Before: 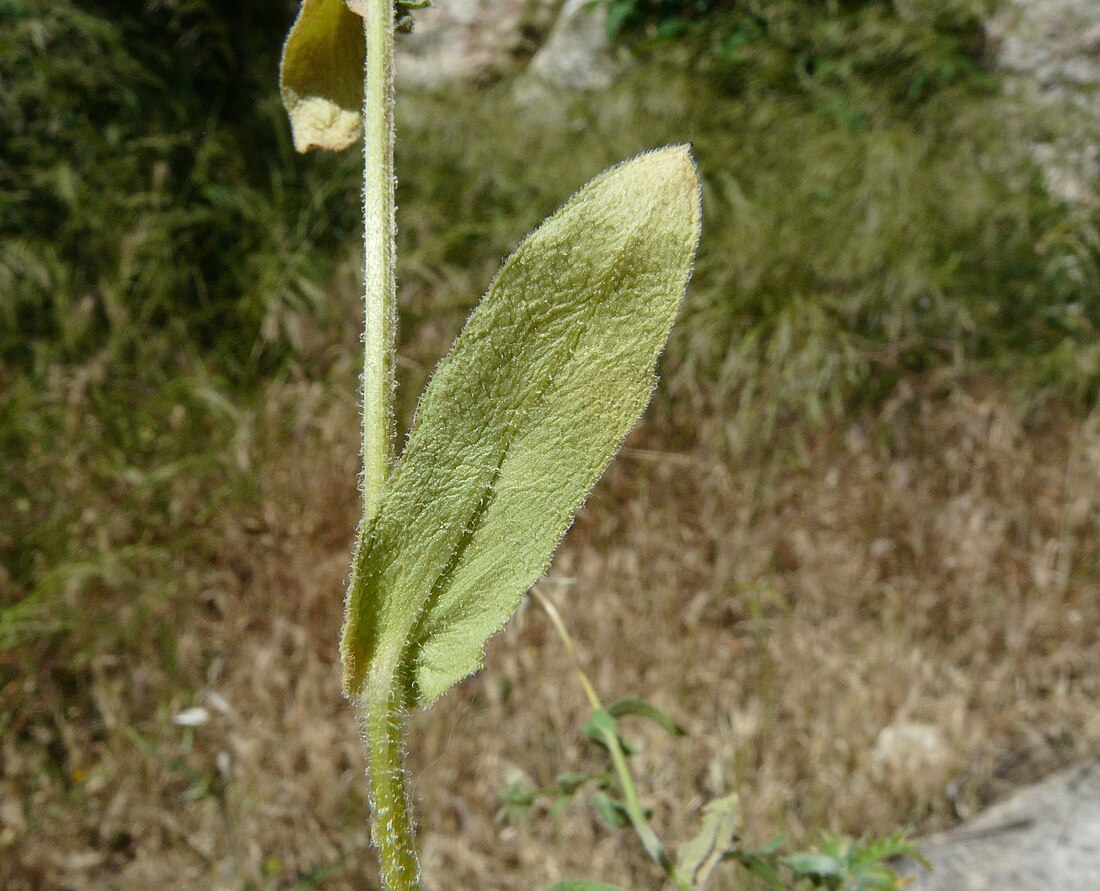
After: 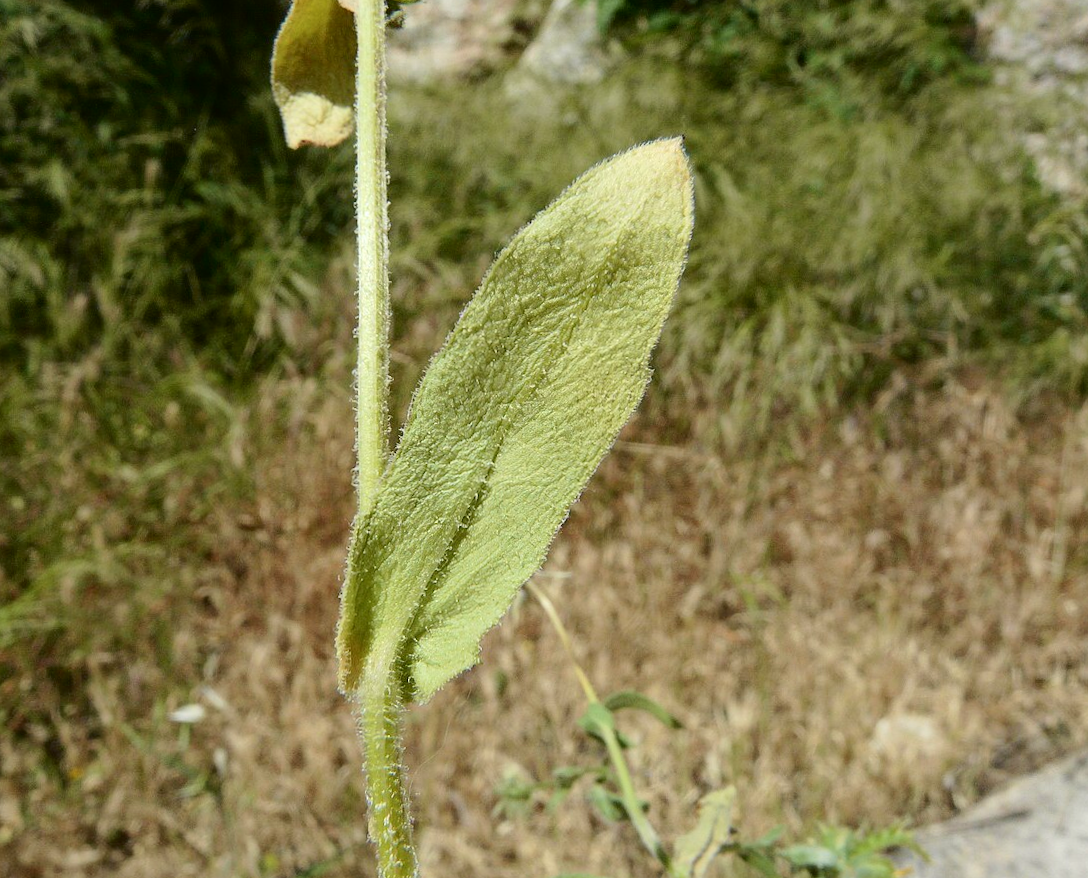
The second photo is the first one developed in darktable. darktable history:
tone curve: curves: ch0 [(0, 0.01) (0.052, 0.045) (0.136, 0.133) (0.29, 0.332) (0.453, 0.531) (0.676, 0.751) (0.89, 0.919) (1, 1)]; ch1 [(0, 0) (0.094, 0.081) (0.285, 0.299) (0.385, 0.403) (0.446, 0.443) (0.502, 0.5) (0.544, 0.552) (0.589, 0.612) (0.722, 0.728) (1, 1)]; ch2 [(0, 0) (0.257, 0.217) (0.43, 0.421) (0.498, 0.507) (0.531, 0.544) (0.56, 0.579) (0.625, 0.642) (1, 1)], color space Lab, independent channels, preserve colors none
rotate and perspective: rotation -0.45°, automatic cropping original format, crop left 0.008, crop right 0.992, crop top 0.012, crop bottom 0.988
